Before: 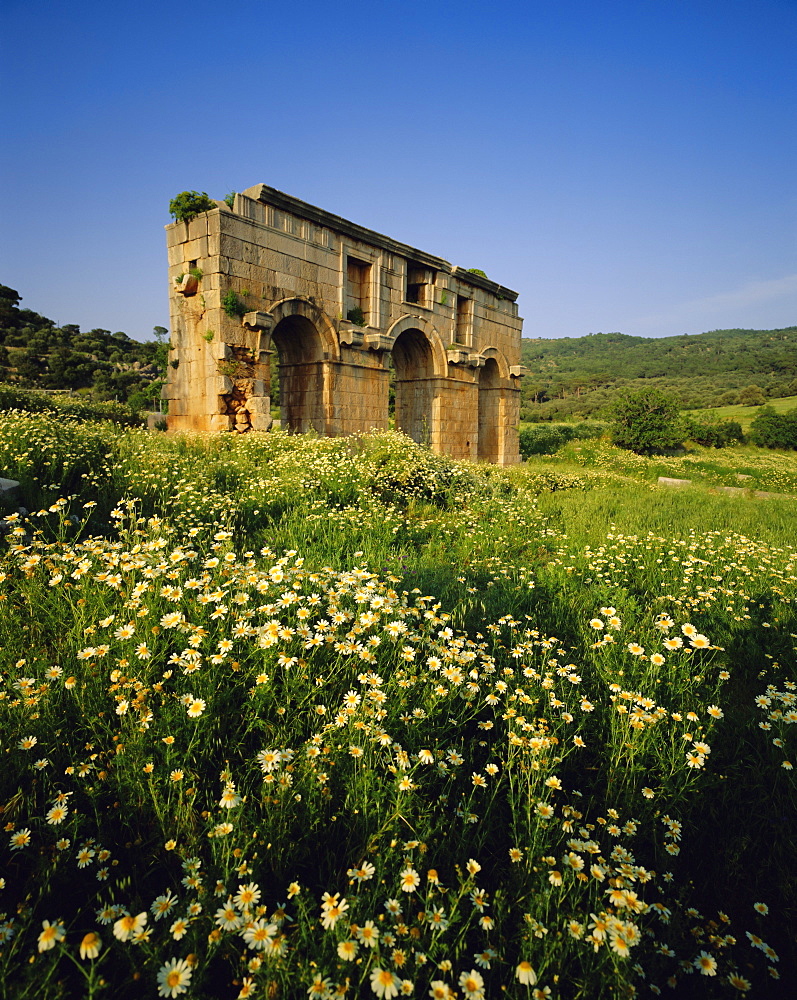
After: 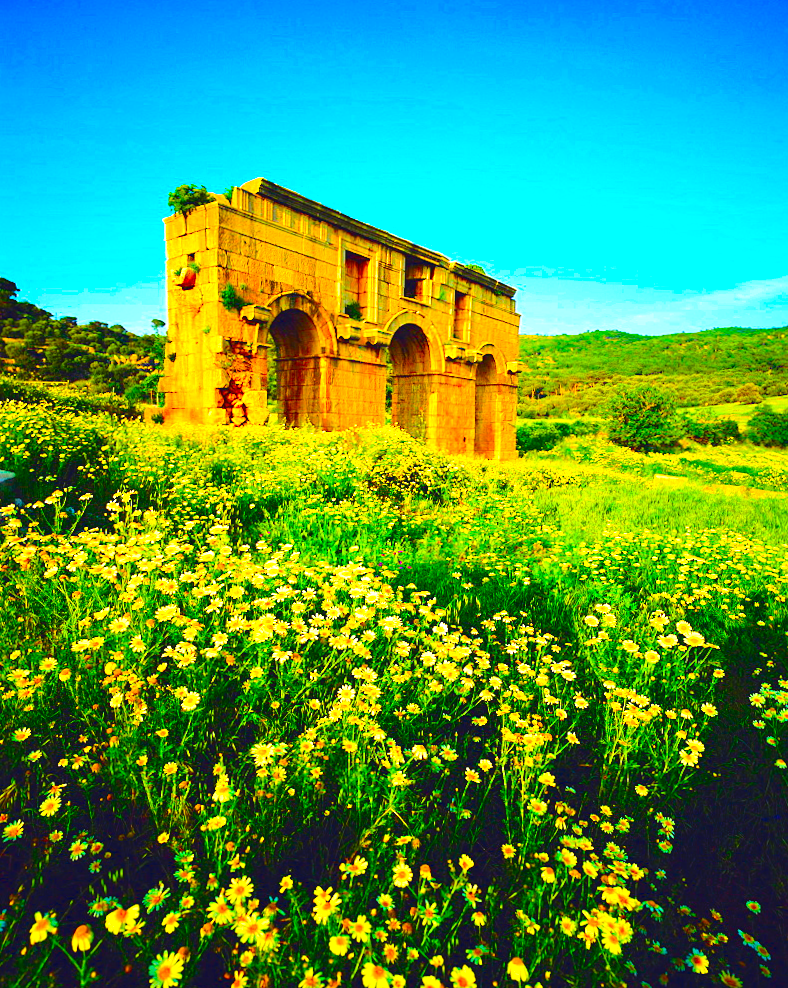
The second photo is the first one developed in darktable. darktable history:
contrast brightness saturation: contrast 0.198, brightness 0.198, saturation 0.787
crop and rotate: angle -0.52°
color balance rgb: shadows lift › luminance -19.961%, global offset › luminance 0.479%, shadows fall-off 298.447%, white fulcrum 1.99 EV, highlights fall-off 298.585%, linear chroma grading › shadows 15.58%, perceptual saturation grading › global saturation 27.646%, perceptual saturation grading › highlights -25.884%, perceptual saturation grading › mid-tones 24.982%, perceptual saturation grading › shadows 49.441%, mask middle-gray fulcrum 99.942%, global vibrance 20%, contrast gray fulcrum 38.28%
exposure: black level correction 0, exposure 1.199 EV, compensate exposure bias true, compensate highlight preservation false
